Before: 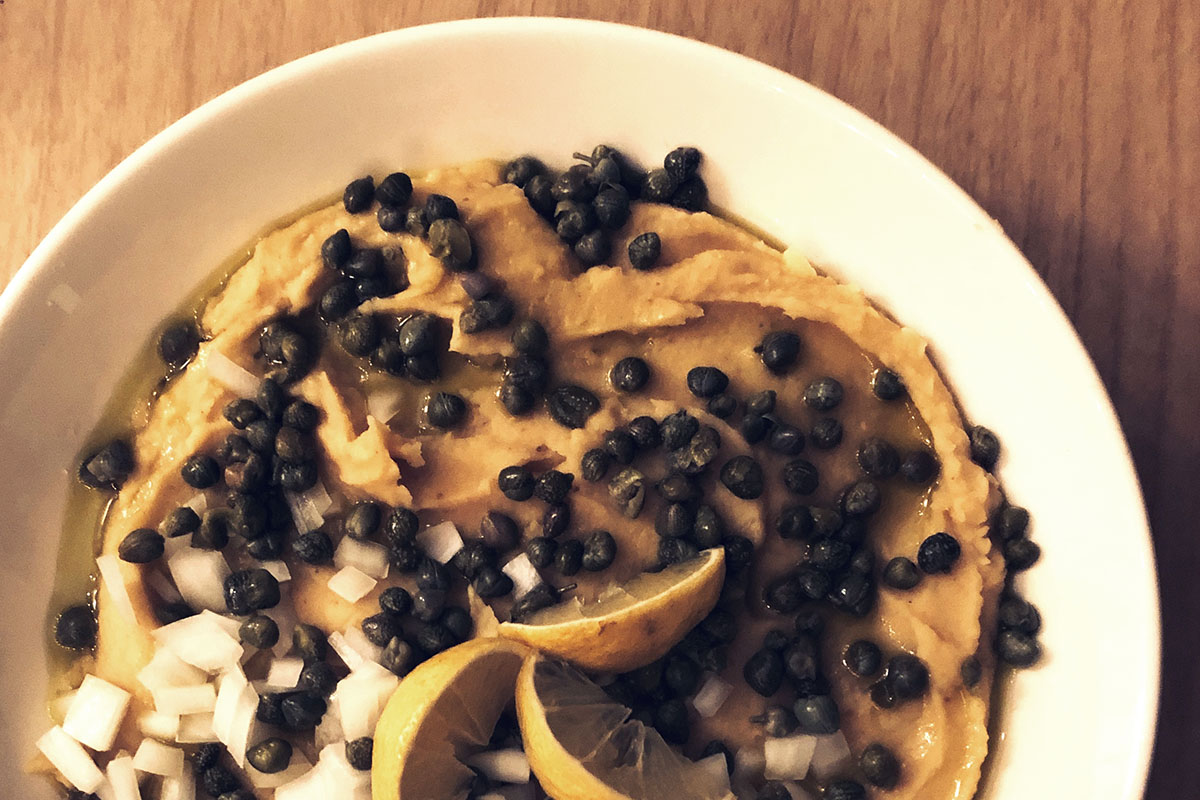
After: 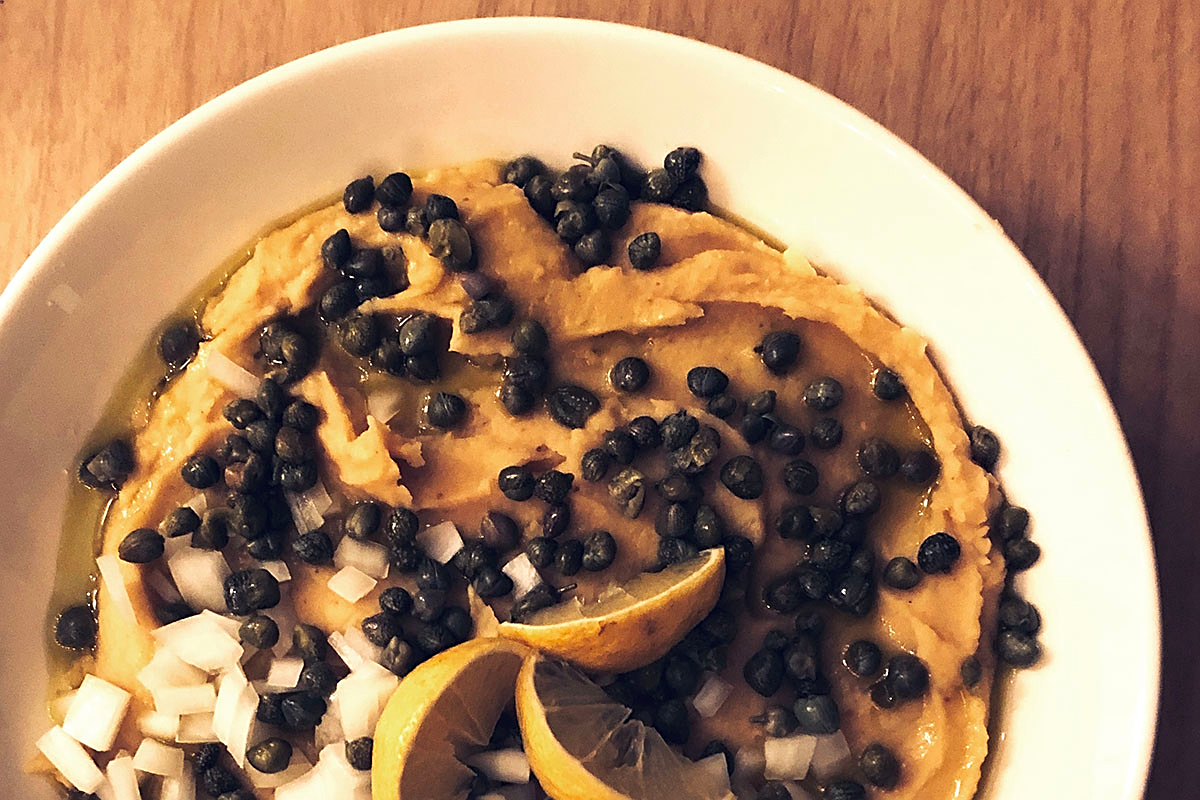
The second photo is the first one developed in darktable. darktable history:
sharpen: amount 0.535
